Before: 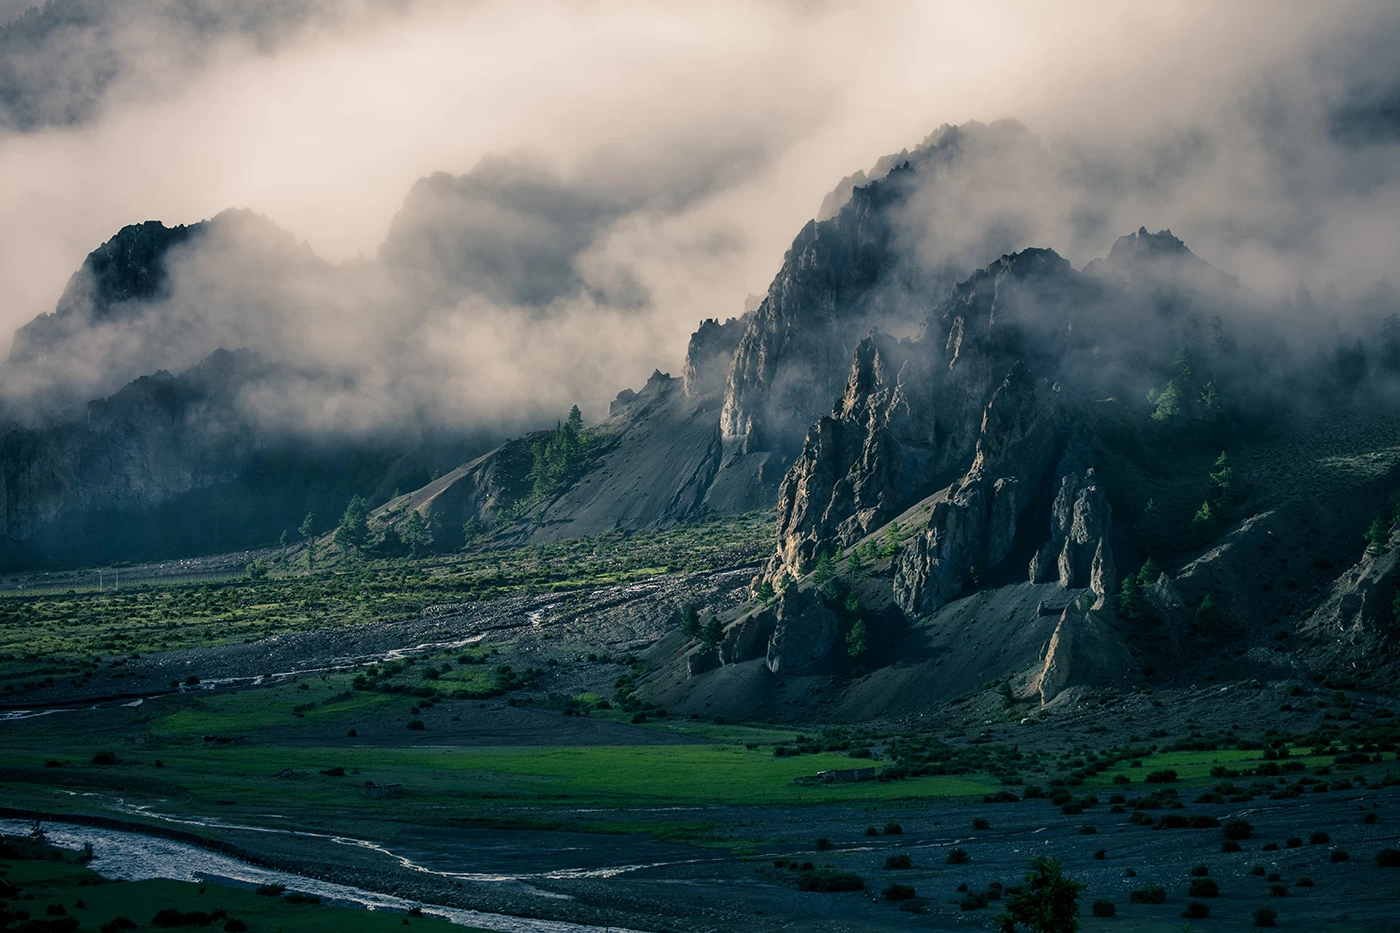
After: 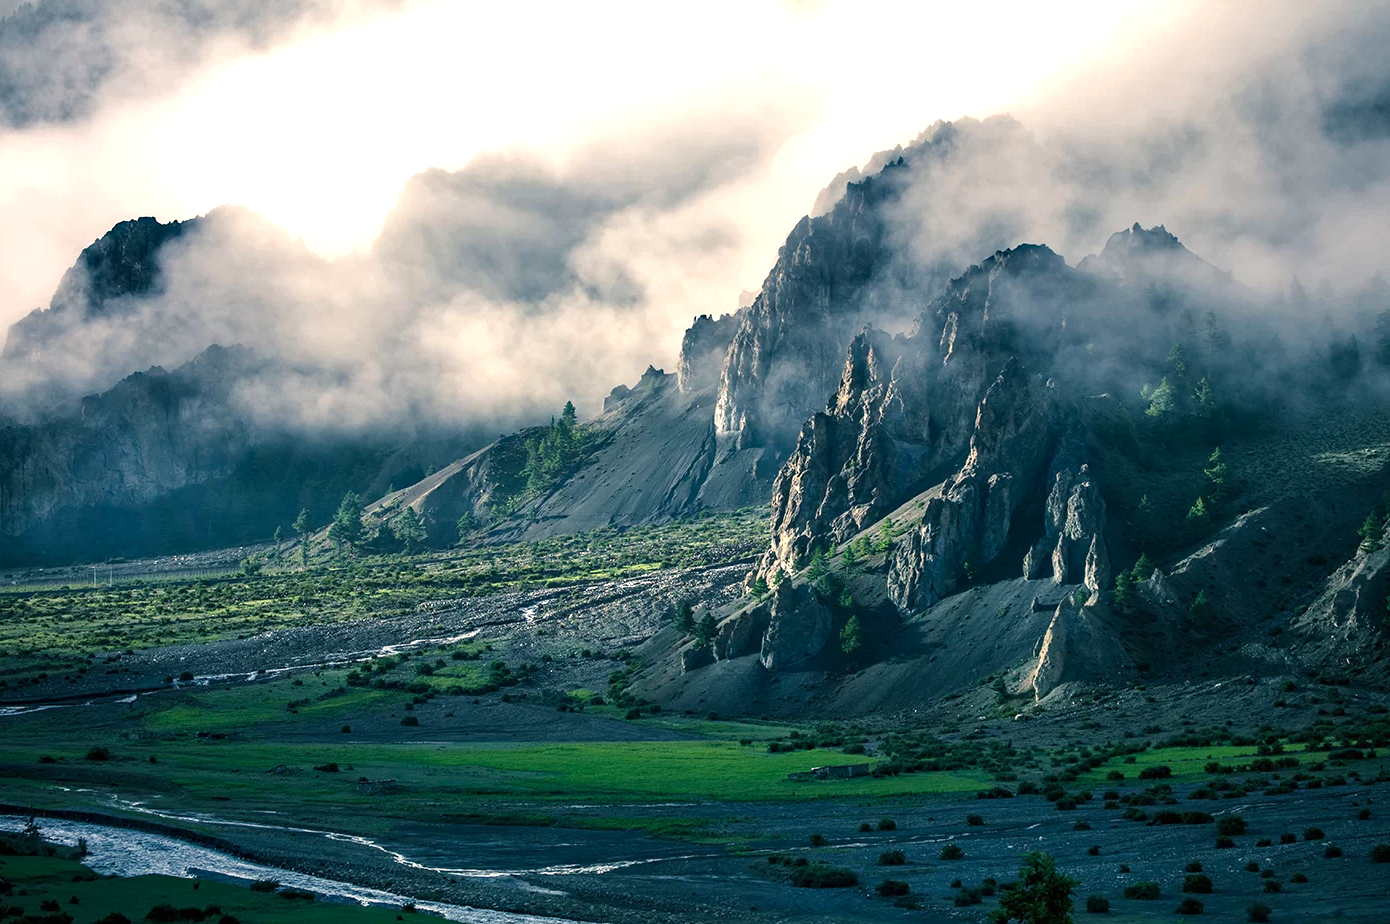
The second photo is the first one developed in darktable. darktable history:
crop: left 0.434%, top 0.485%, right 0.244%, bottom 0.386%
exposure: black level correction 0, exposure 1.015 EV, compensate exposure bias true, compensate highlight preservation false
haze removal: adaptive false
levels: mode automatic, black 0.023%, white 99.97%, levels [0.062, 0.494, 0.925]
